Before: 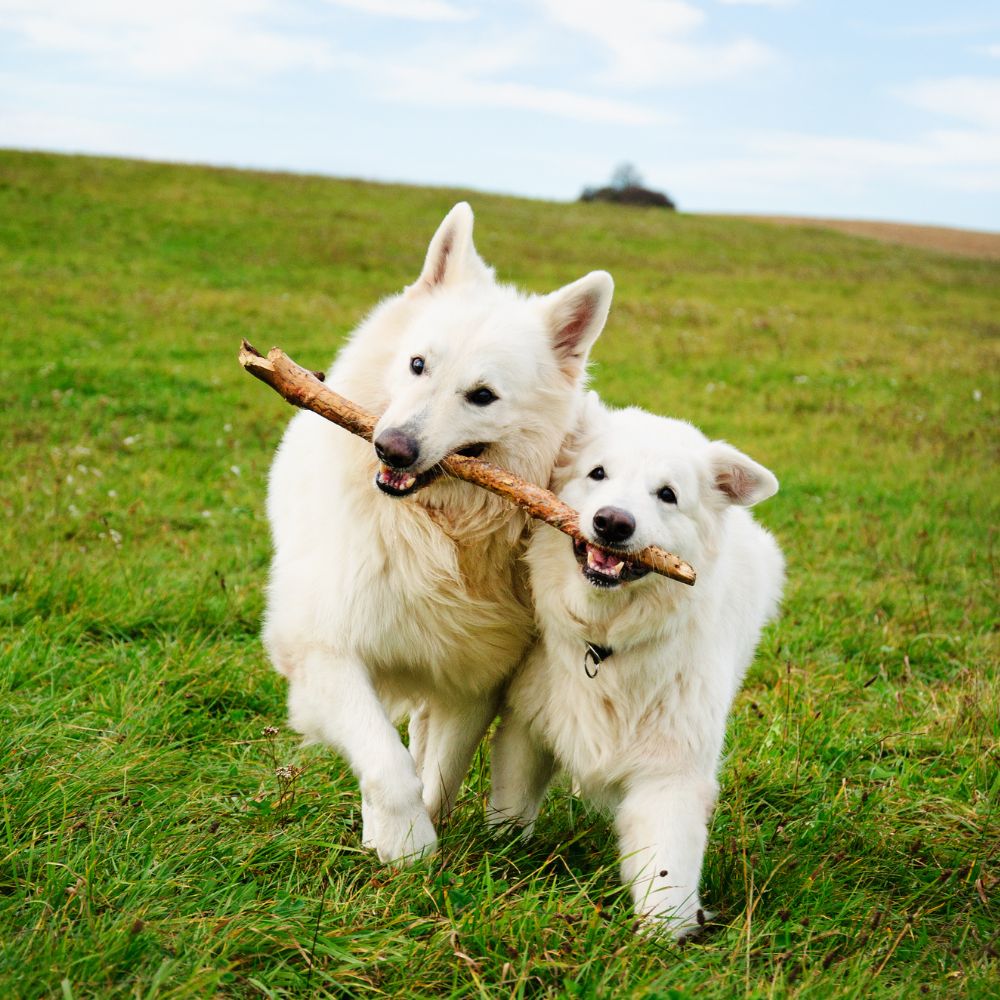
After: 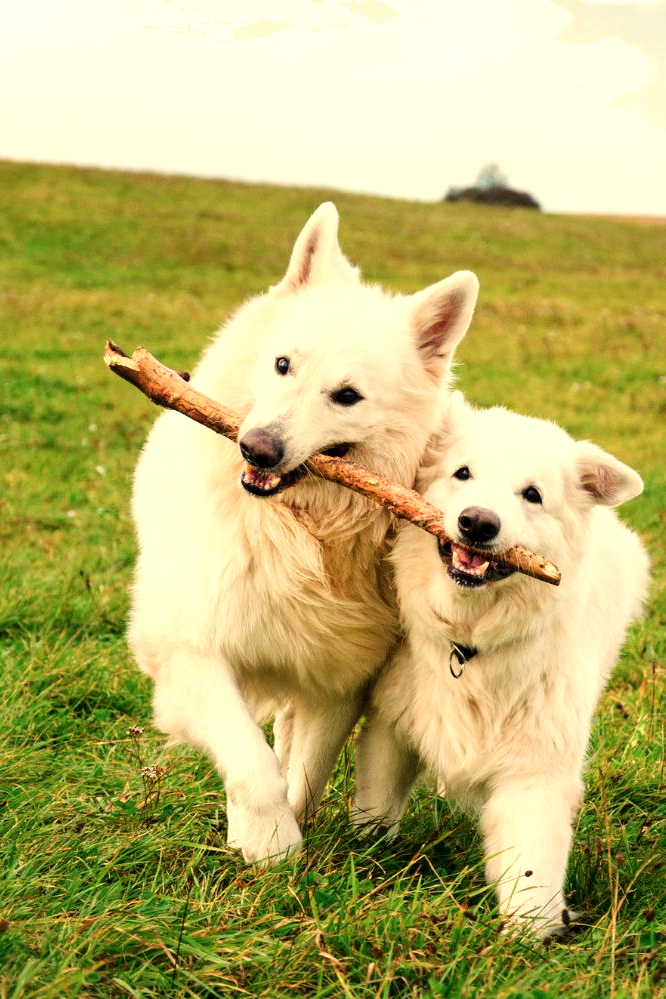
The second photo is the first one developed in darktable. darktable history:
white balance: red 1.138, green 0.996, blue 0.812
shadows and highlights: radius 44.78, white point adjustment 6.64, compress 79.65%, highlights color adjustment 78.42%, soften with gaussian
local contrast: highlights 100%, shadows 100%, detail 120%, midtone range 0.2
crop and rotate: left 13.537%, right 19.796%
